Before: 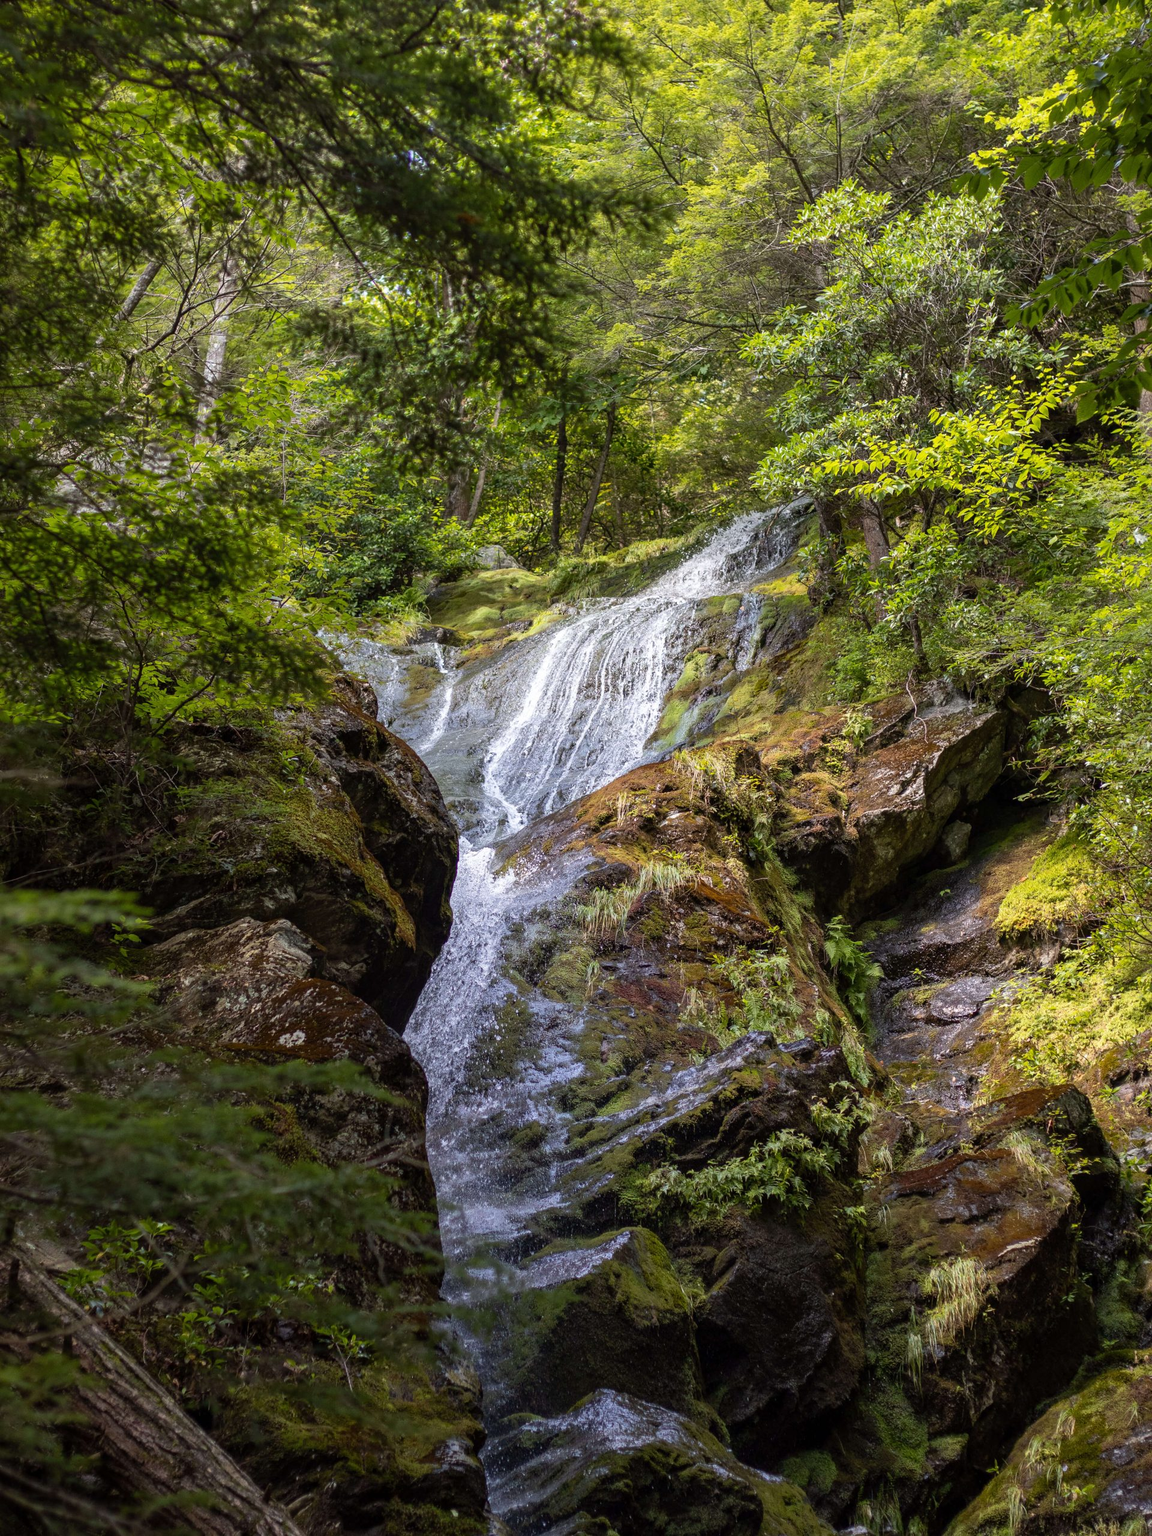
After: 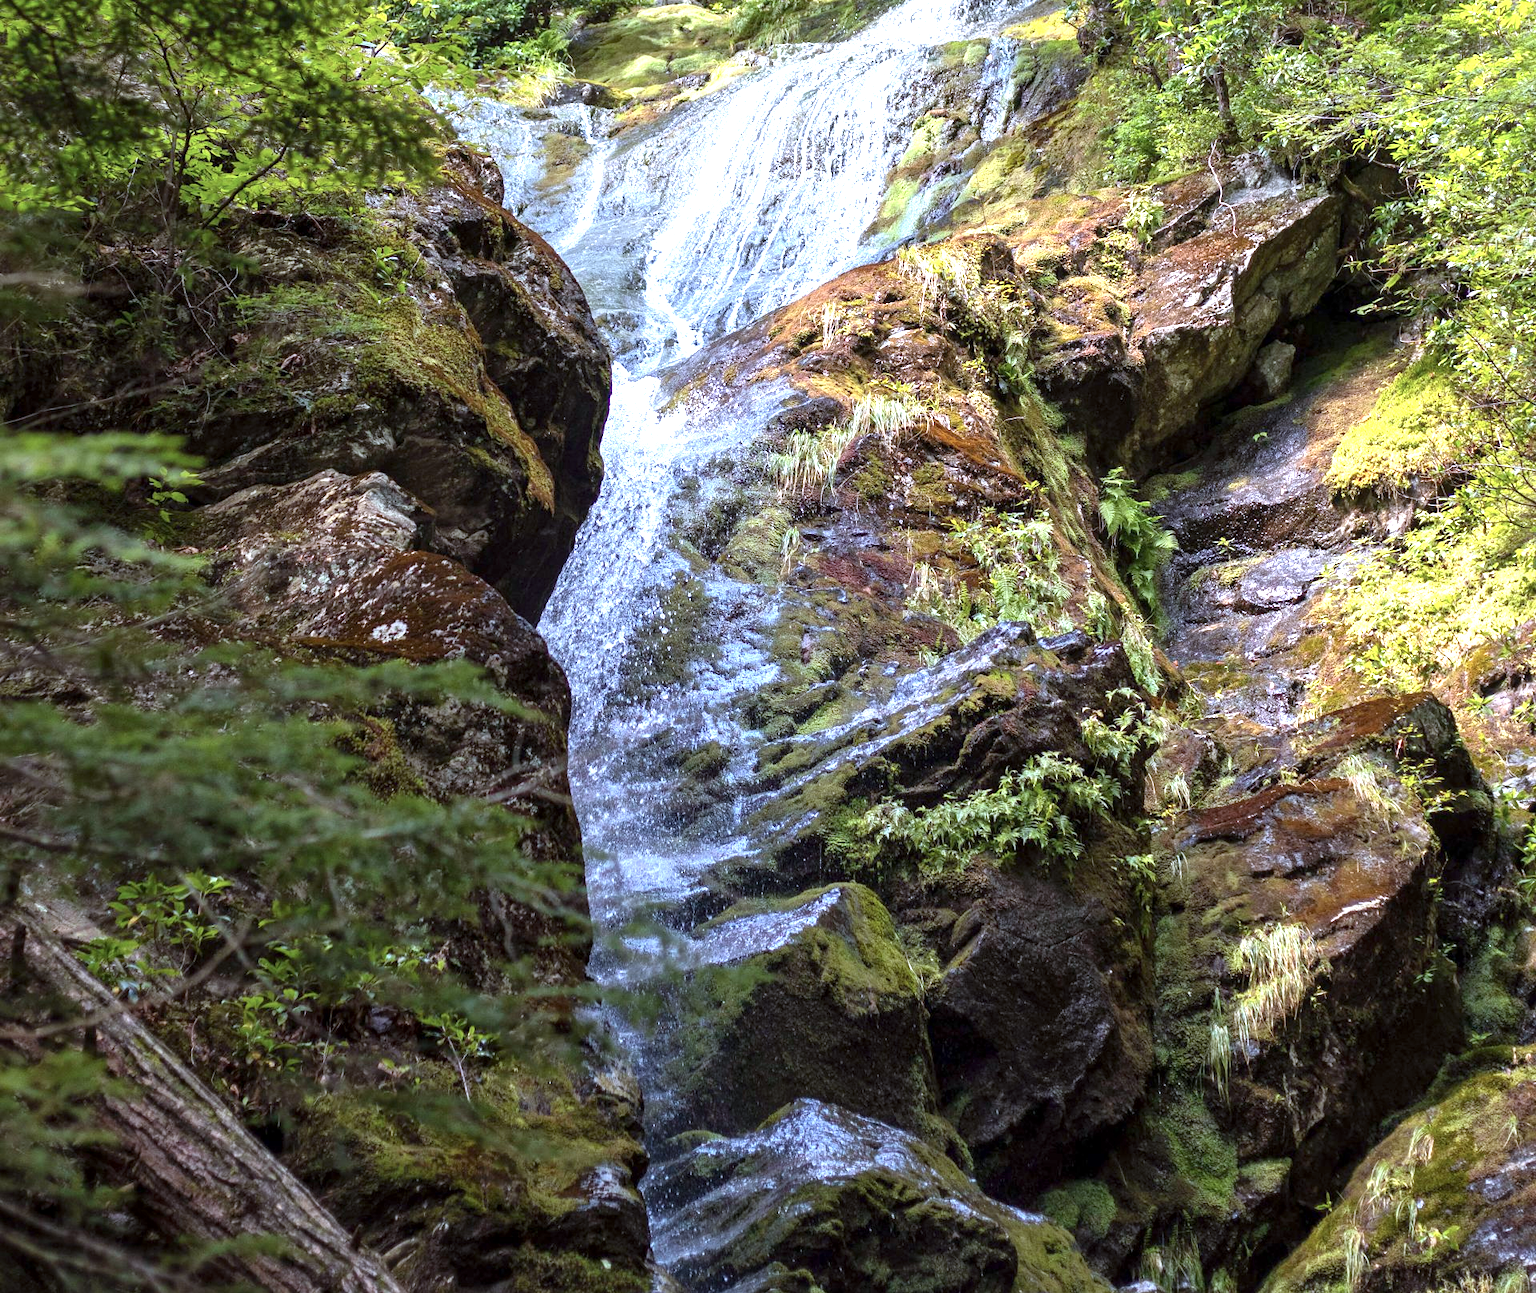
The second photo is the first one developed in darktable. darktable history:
color correction: highlights a* -1.88, highlights b* -18.3
crop and rotate: top 36.802%
local contrast: mode bilateral grid, contrast 21, coarseness 49, detail 119%, midtone range 0.2
exposure: black level correction 0, exposure 1.2 EV, compensate highlight preservation false
